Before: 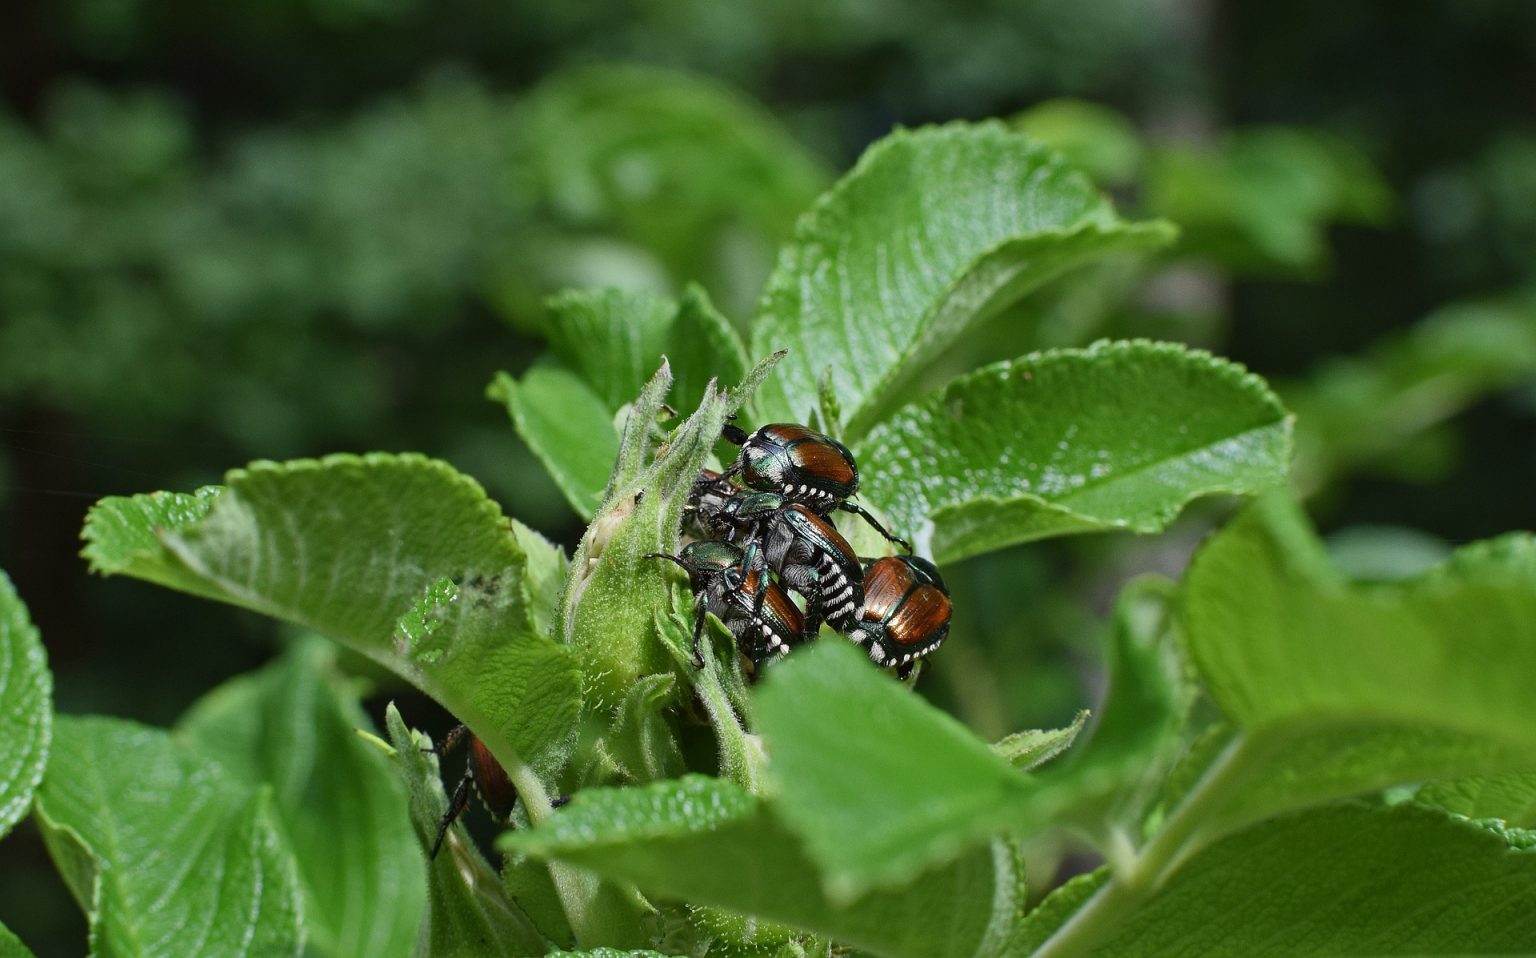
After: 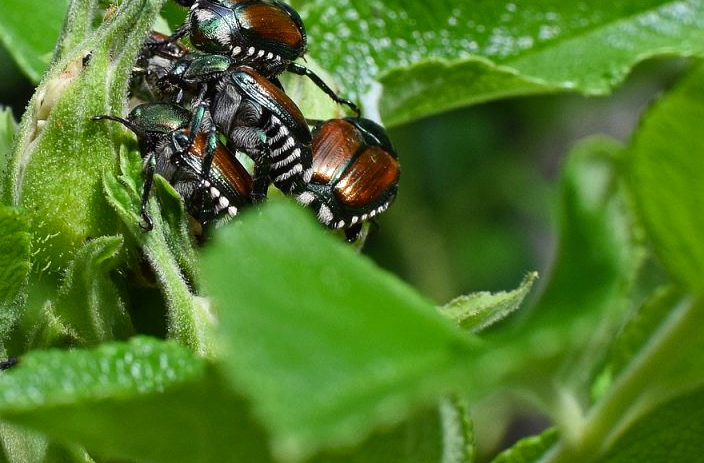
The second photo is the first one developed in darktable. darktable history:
color balance: contrast 8.5%, output saturation 105%
crop: left 35.976%, top 45.819%, right 18.162%, bottom 5.807%
